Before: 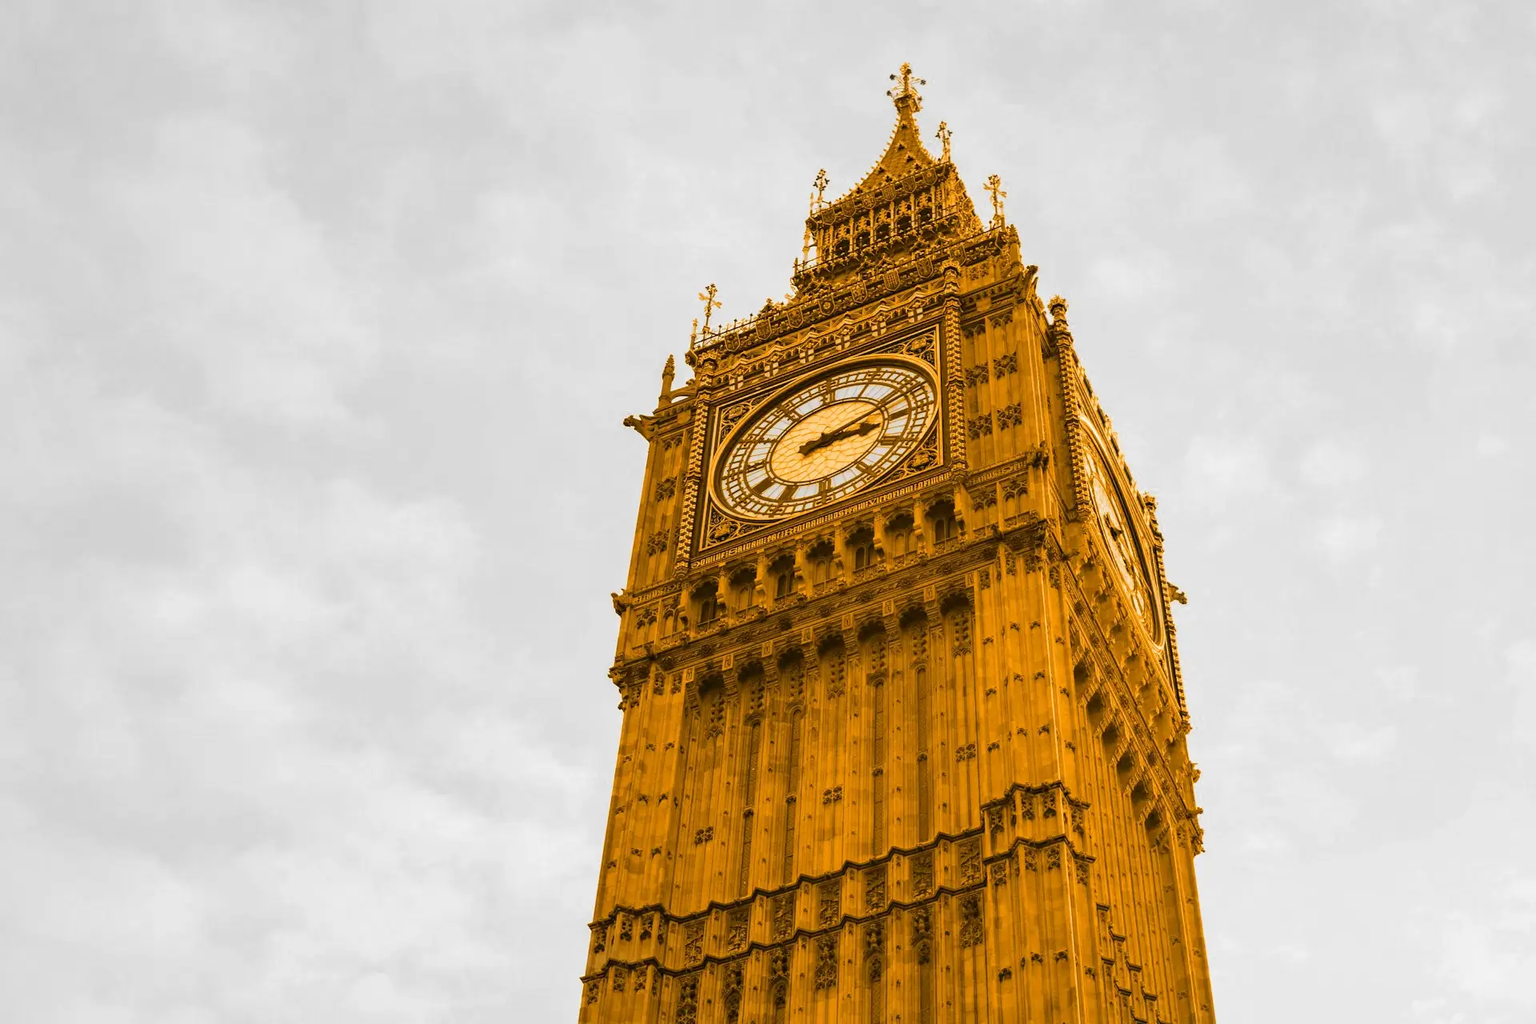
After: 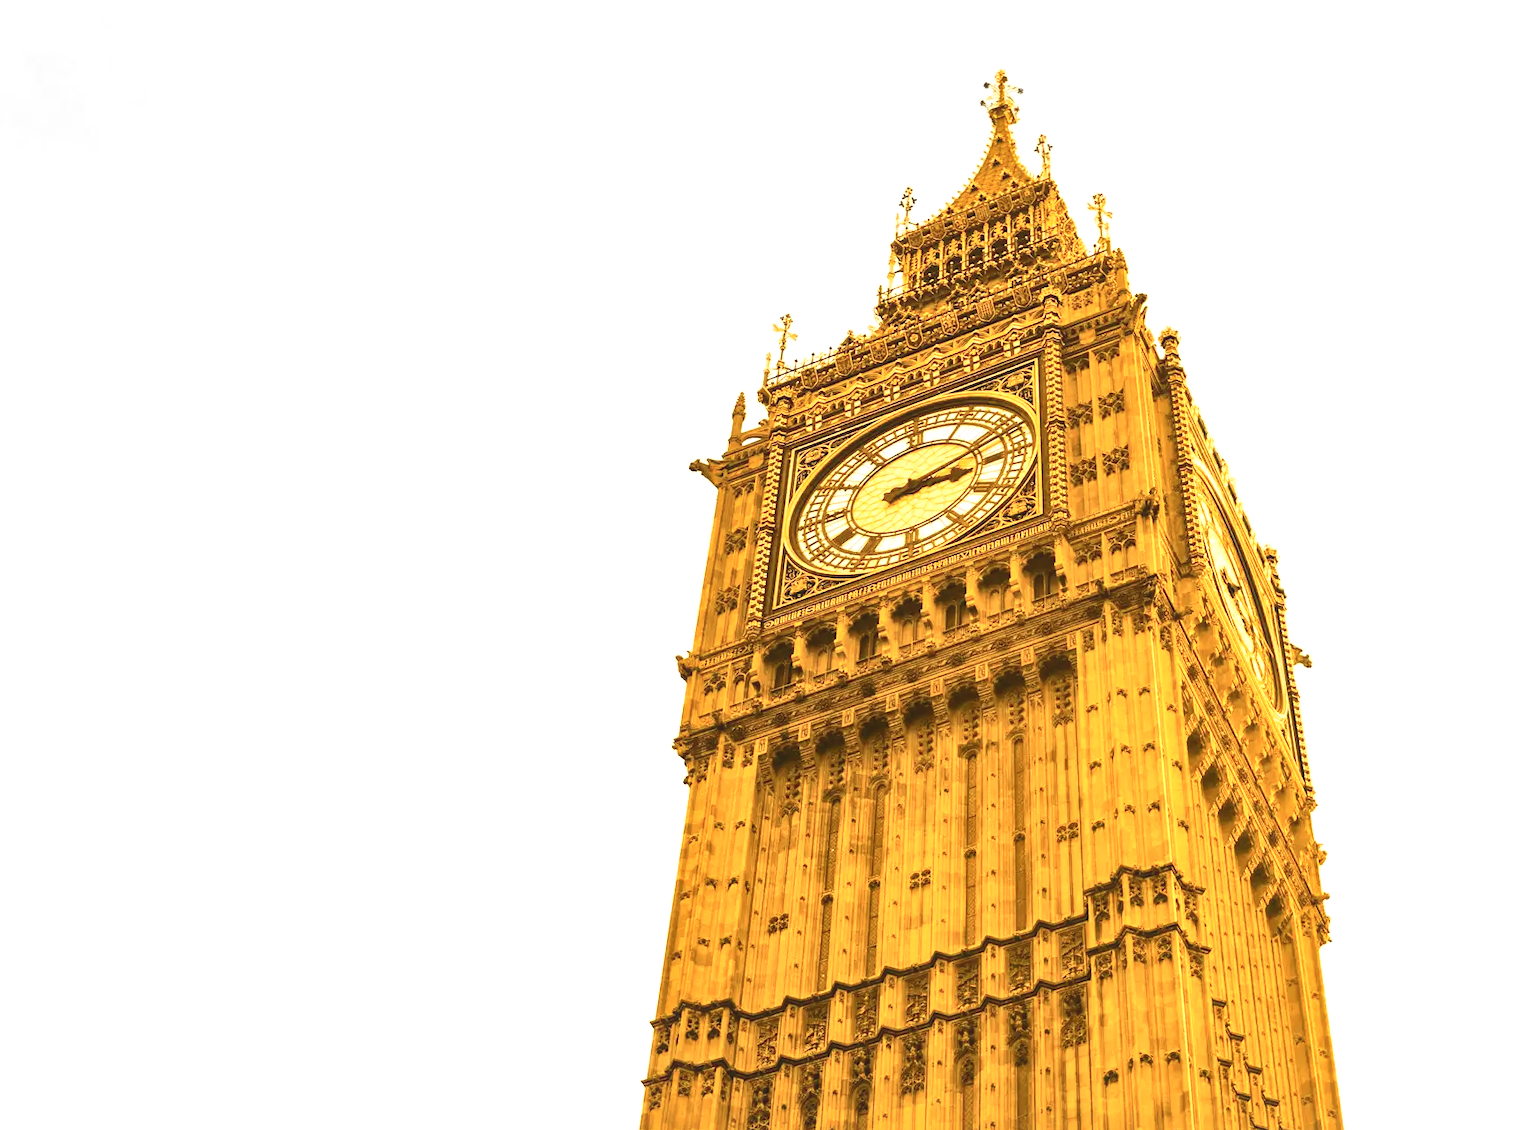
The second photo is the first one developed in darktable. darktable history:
crop: right 9.491%, bottom 0.034%
exposure: black level correction 0, exposure 0.7 EV, compensate highlight preservation false
local contrast: mode bilateral grid, contrast 20, coarseness 50, detail 150%, midtone range 0.2
tone curve: curves: ch0 [(0, 0) (0.003, 0.156) (0.011, 0.156) (0.025, 0.161) (0.044, 0.164) (0.069, 0.178) (0.1, 0.201) (0.136, 0.229) (0.177, 0.263) (0.224, 0.301) (0.277, 0.355) (0.335, 0.415) (0.399, 0.48) (0.468, 0.561) (0.543, 0.647) (0.623, 0.735) (0.709, 0.819) (0.801, 0.893) (0.898, 0.953) (1, 1)], color space Lab, independent channels, preserve colors none
